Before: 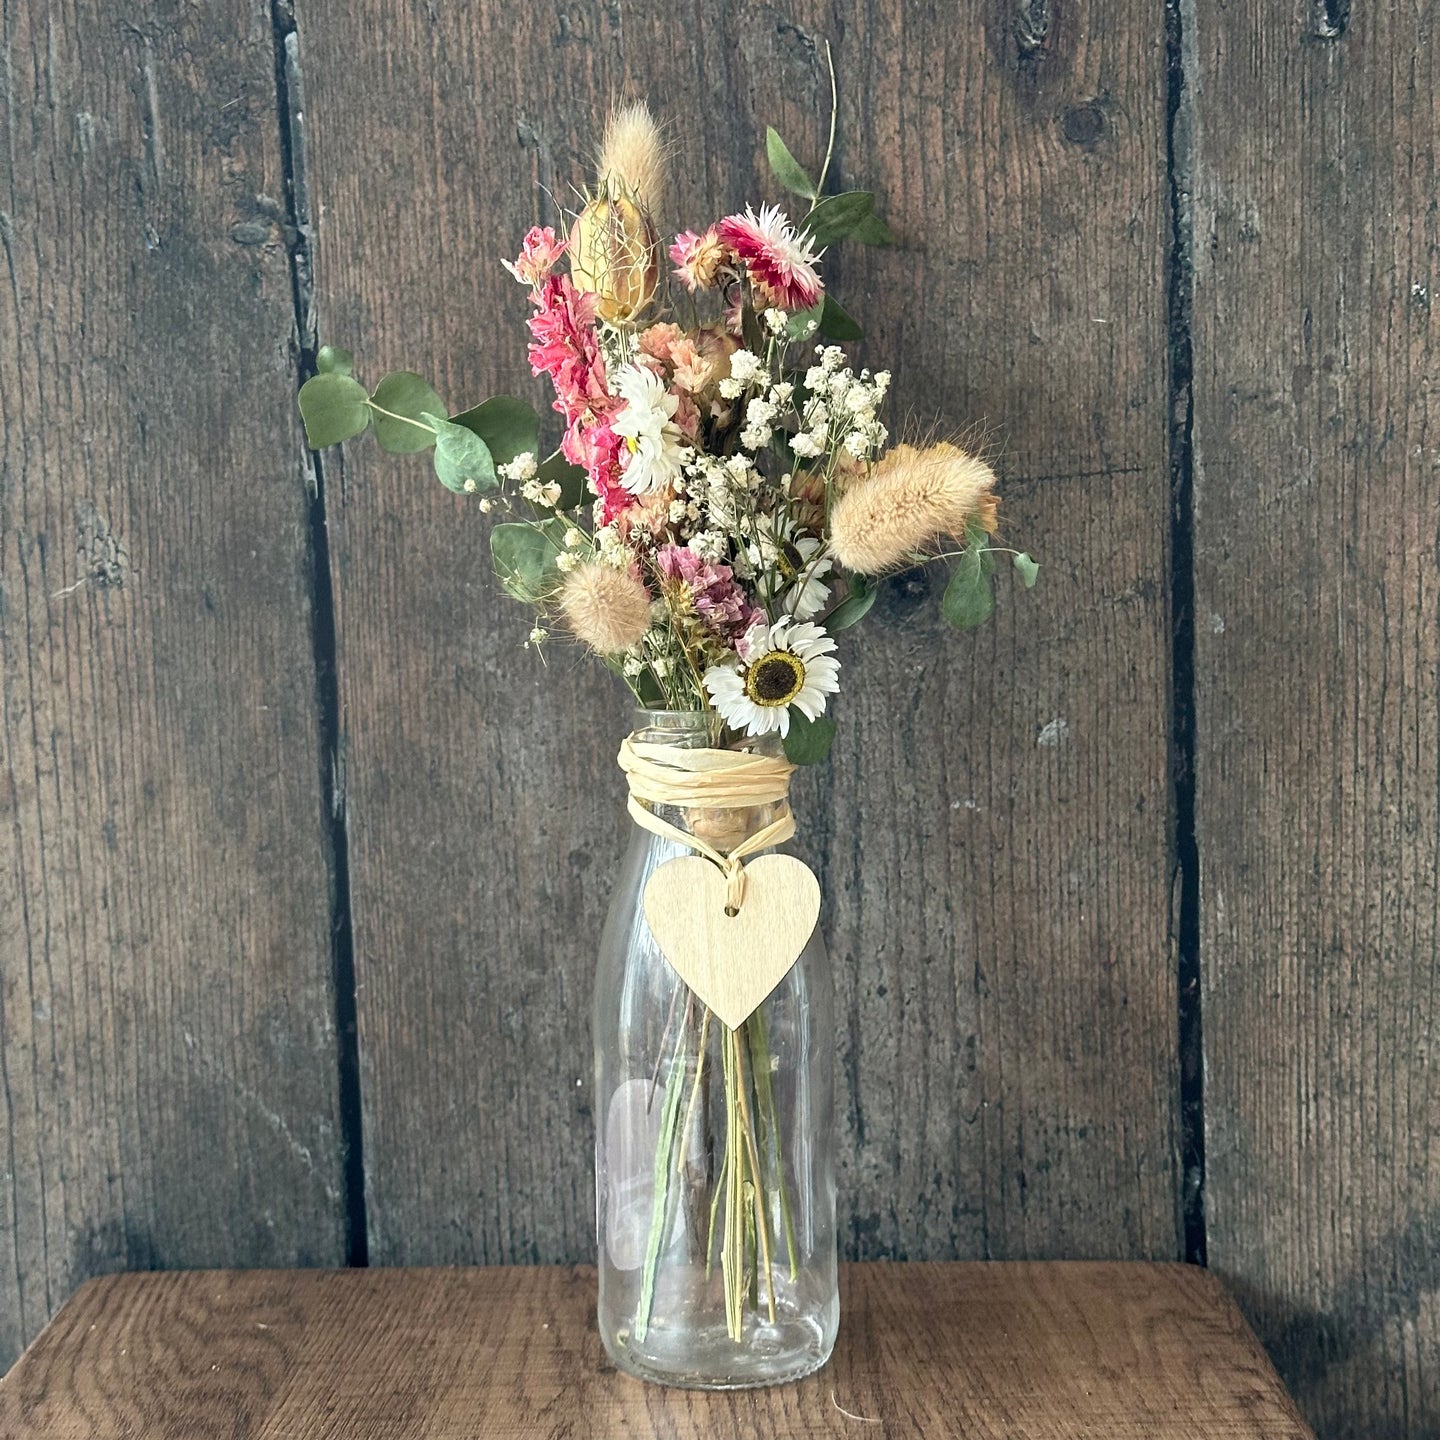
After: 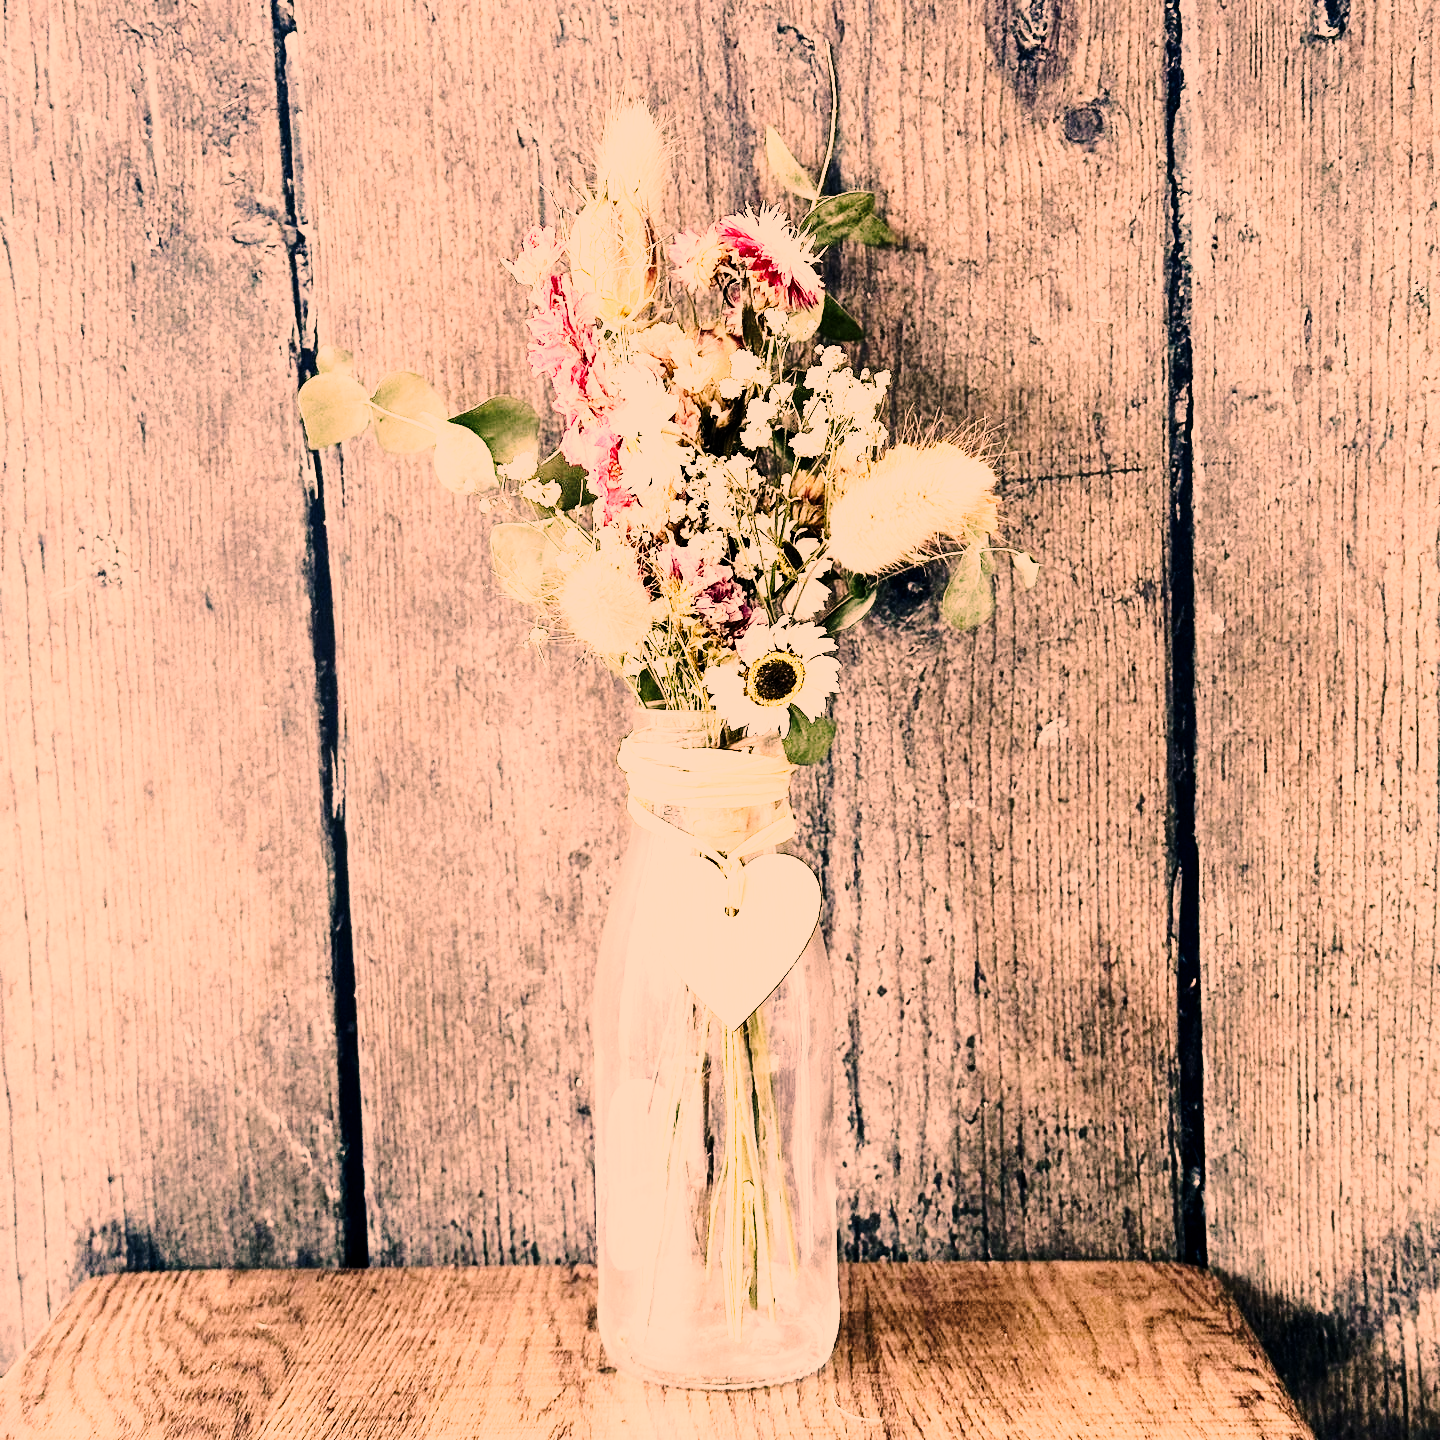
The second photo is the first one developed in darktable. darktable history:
base curve: curves: ch0 [(0, 0) (0.007, 0.004) (0.027, 0.03) (0.046, 0.07) (0.207, 0.54) (0.442, 0.872) (0.673, 0.972) (1, 1)], preserve colors none
color correction: highlights a* 39.61, highlights b* 39.89, saturation 0.689
tone curve: curves: ch0 [(0, 0) (0.049, 0.01) (0.154, 0.081) (0.491, 0.56) (0.739, 0.794) (0.992, 0.937)]; ch1 [(0, 0) (0.172, 0.123) (0.317, 0.272) (0.401, 0.422) (0.499, 0.497) (0.531, 0.54) (0.615, 0.603) (0.741, 0.783) (1, 1)]; ch2 [(0, 0) (0.411, 0.424) (0.462, 0.483) (0.544, 0.56) (0.686, 0.638) (1, 1)], preserve colors none
contrast brightness saturation: contrast 0.278
